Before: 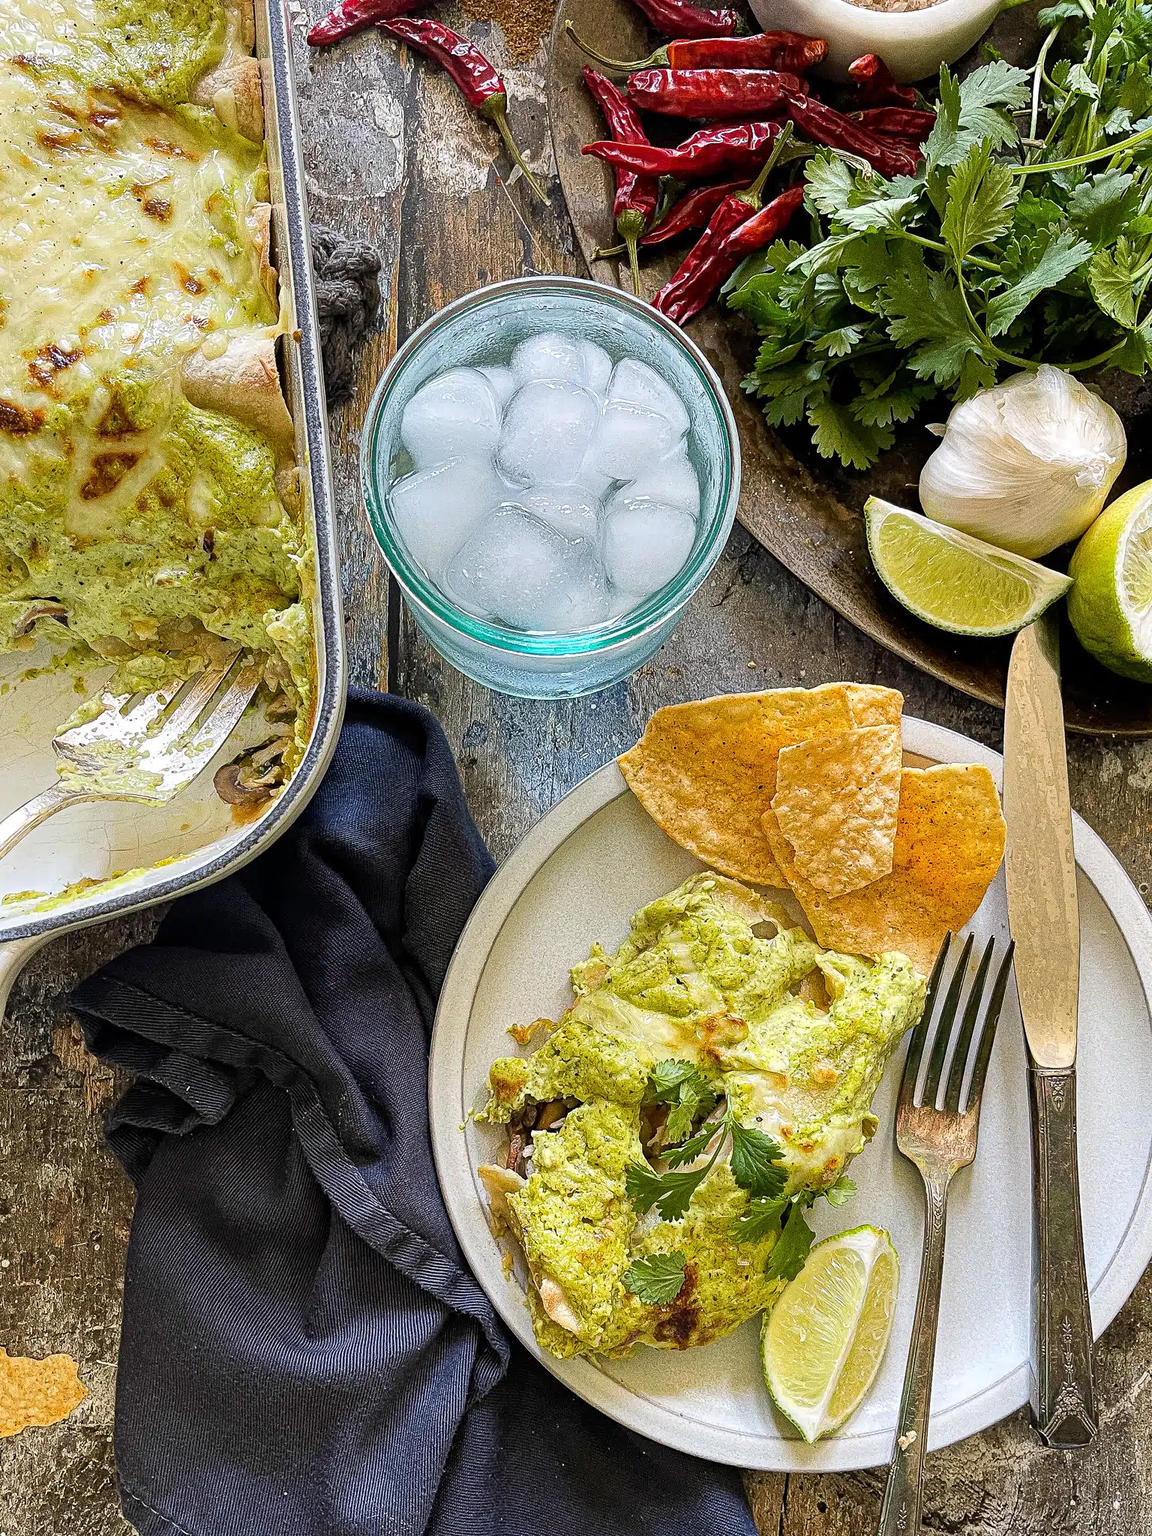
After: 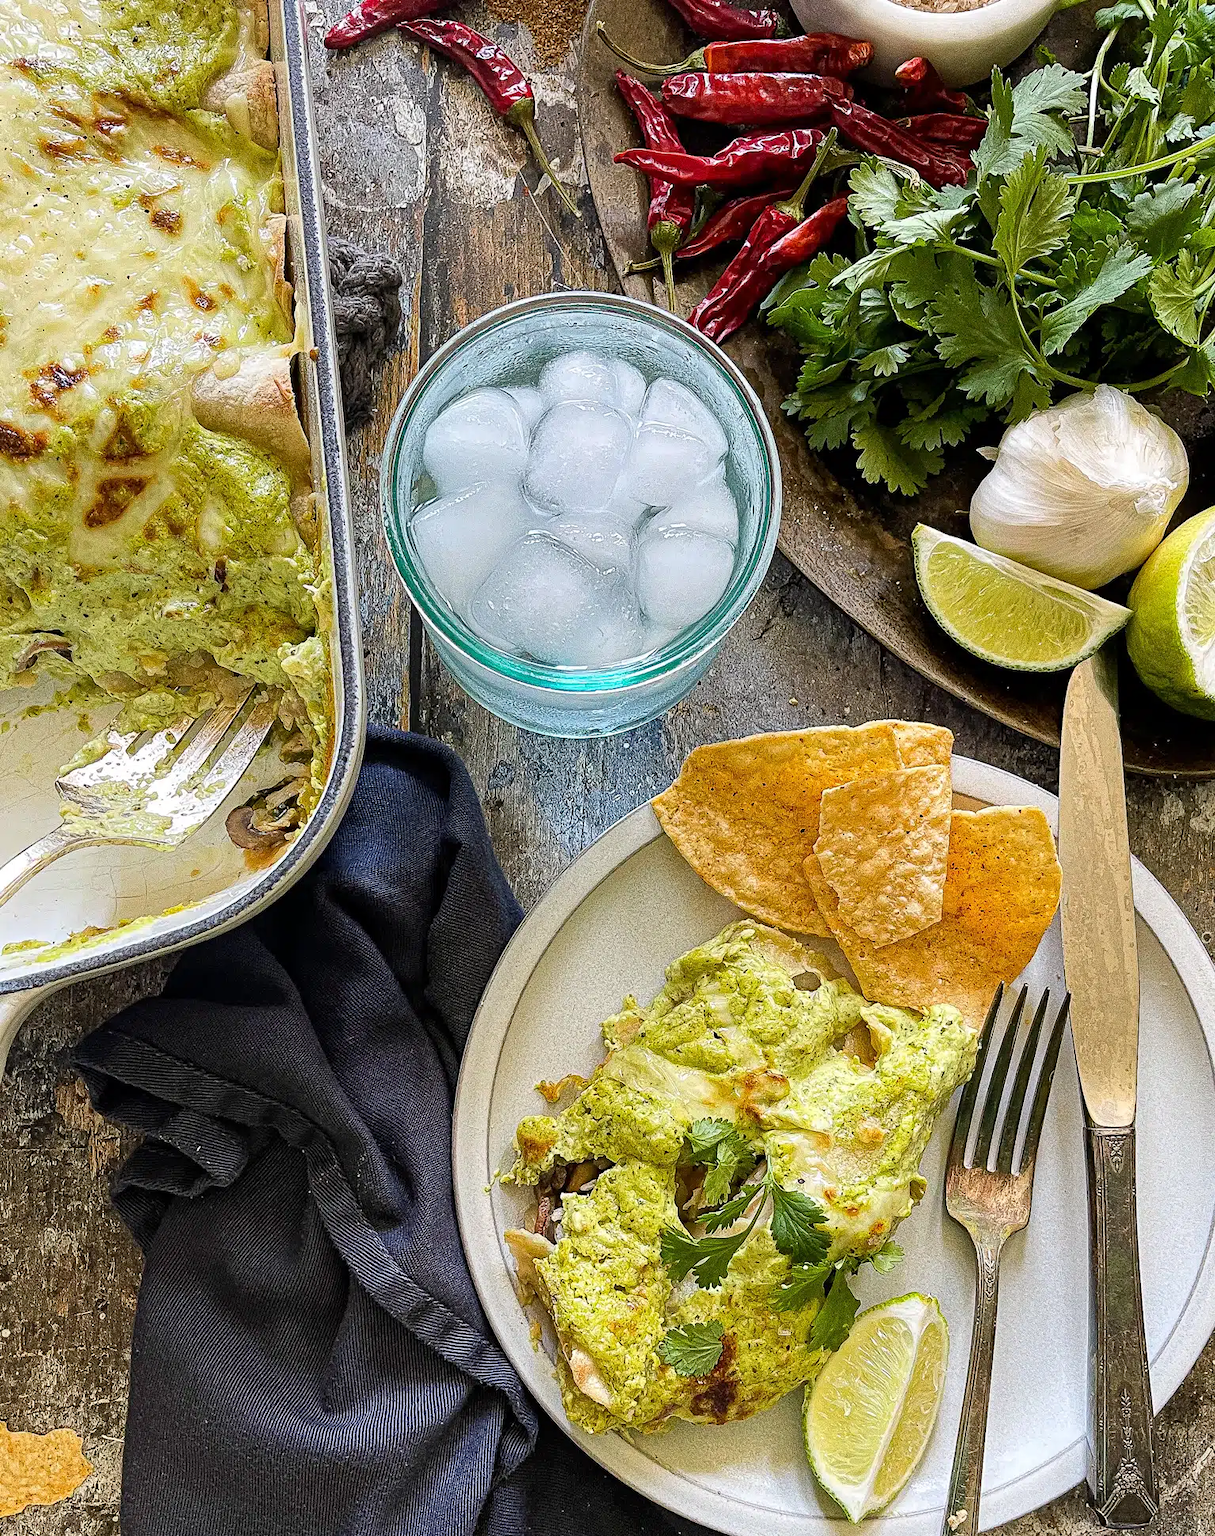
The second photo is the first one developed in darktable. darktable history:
crop and rotate: top 0.009%, bottom 5.201%
